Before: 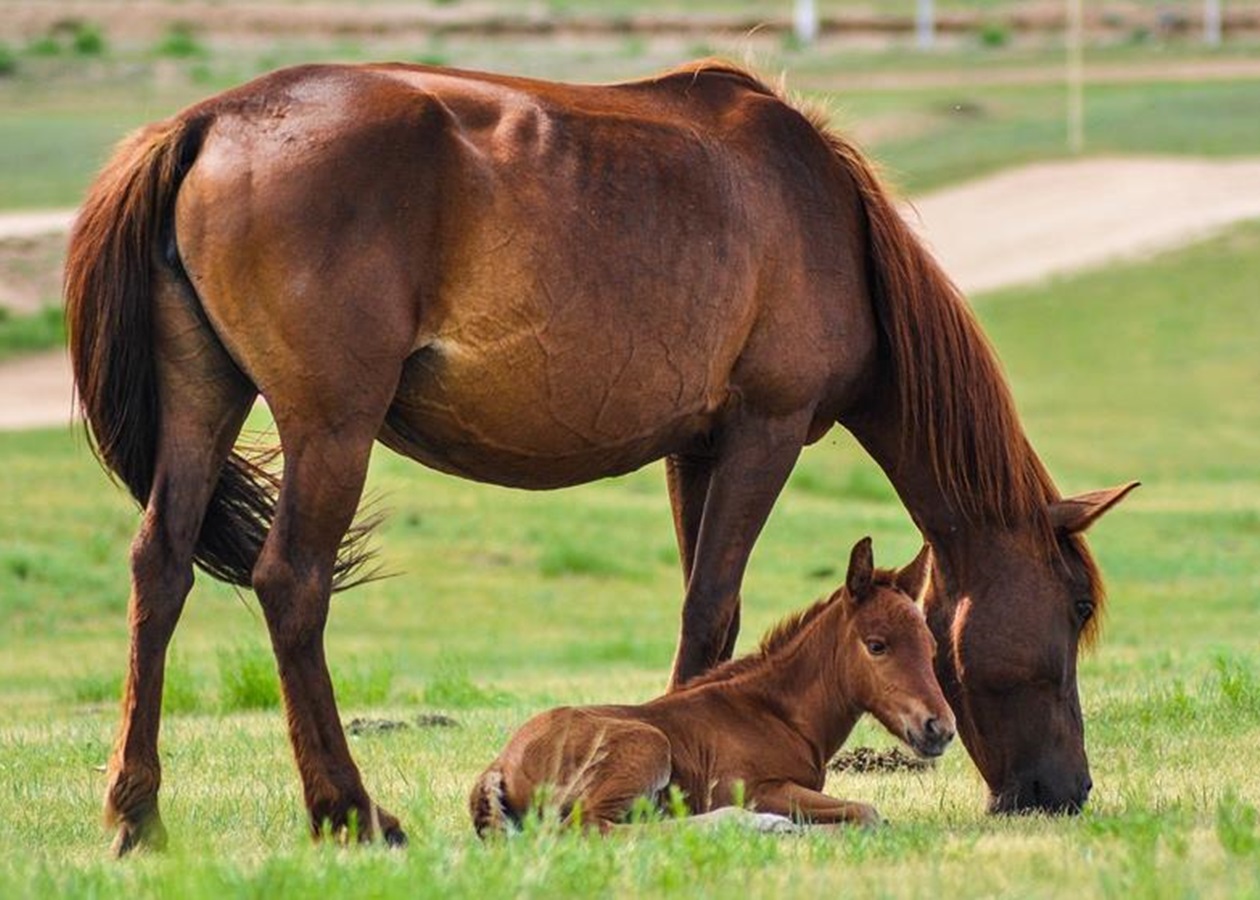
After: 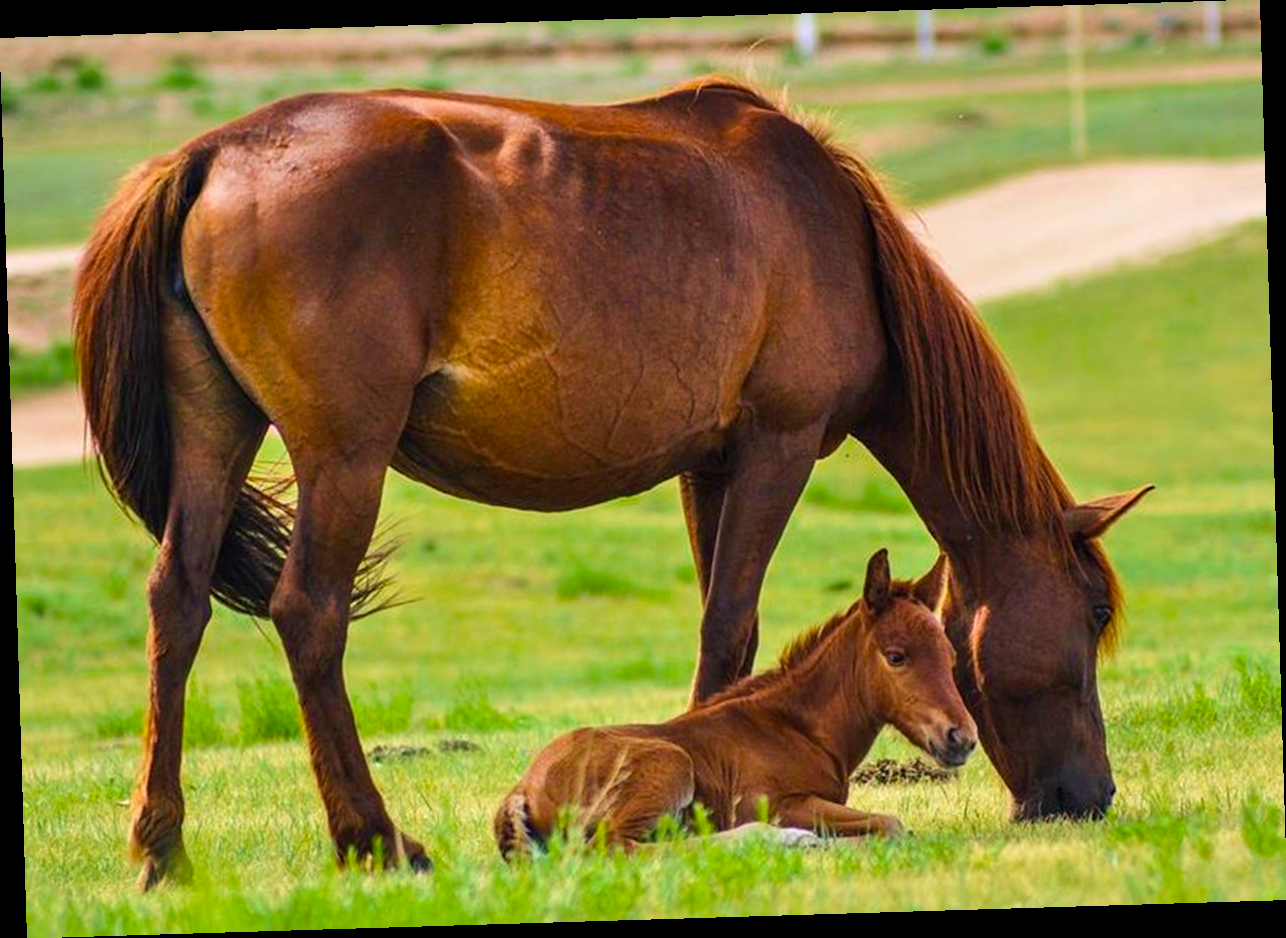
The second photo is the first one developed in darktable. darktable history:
velvia: on, module defaults
color balance rgb: perceptual saturation grading › global saturation 25%, global vibrance 20%
rotate and perspective: rotation -1.75°, automatic cropping off
